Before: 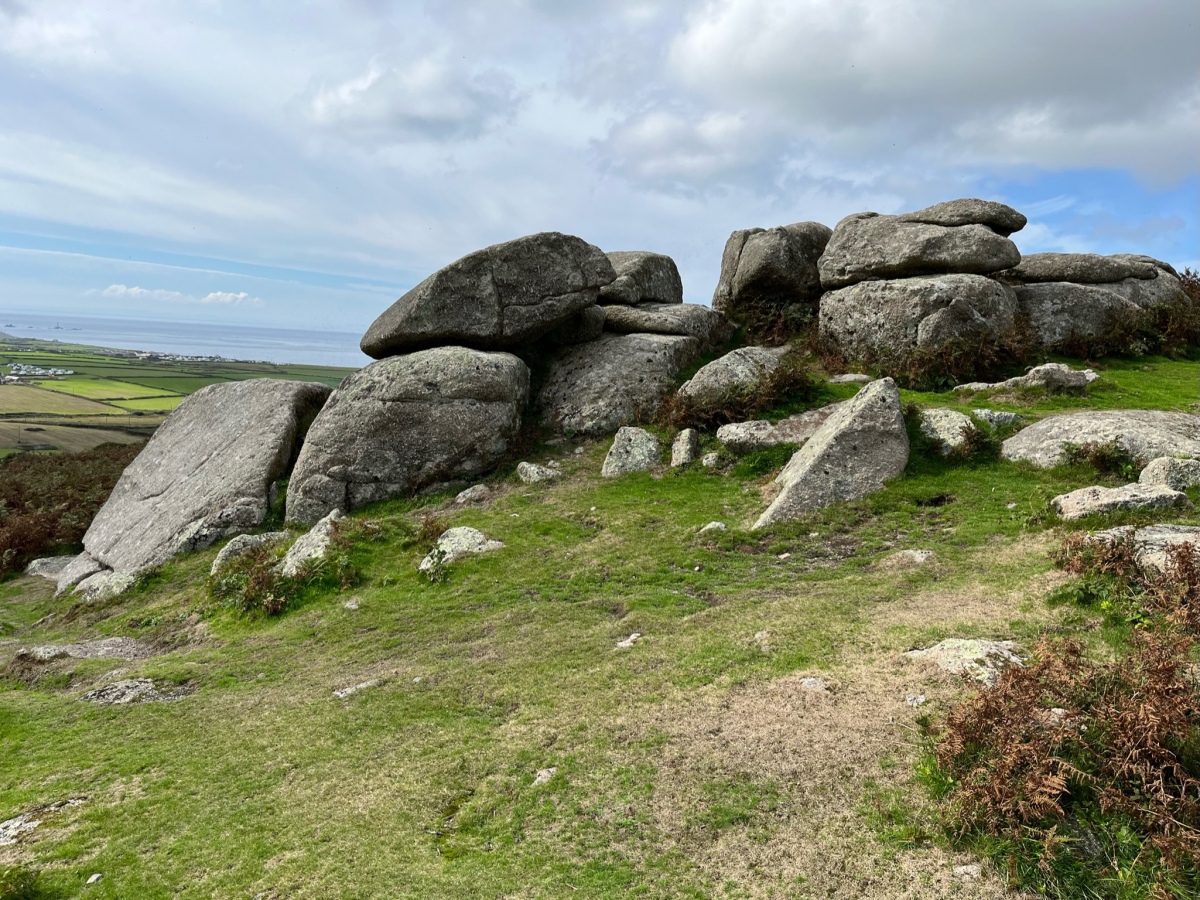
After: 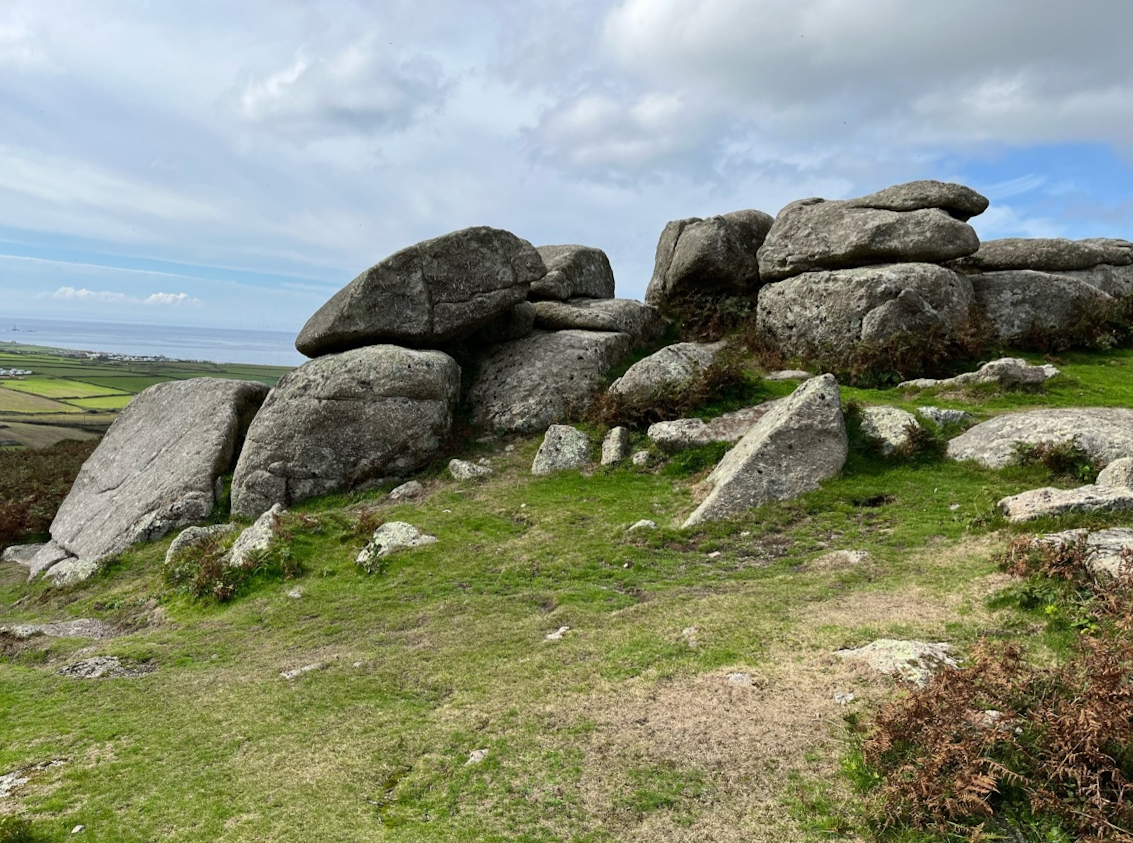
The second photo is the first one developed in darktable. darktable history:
rotate and perspective: rotation 0.062°, lens shift (vertical) 0.115, lens shift (horizontal) -0.133, crop left 0.047, crop right 0.94, crop top 0.061, crop bottom 0.94
color balance rgb: on, module defaults
